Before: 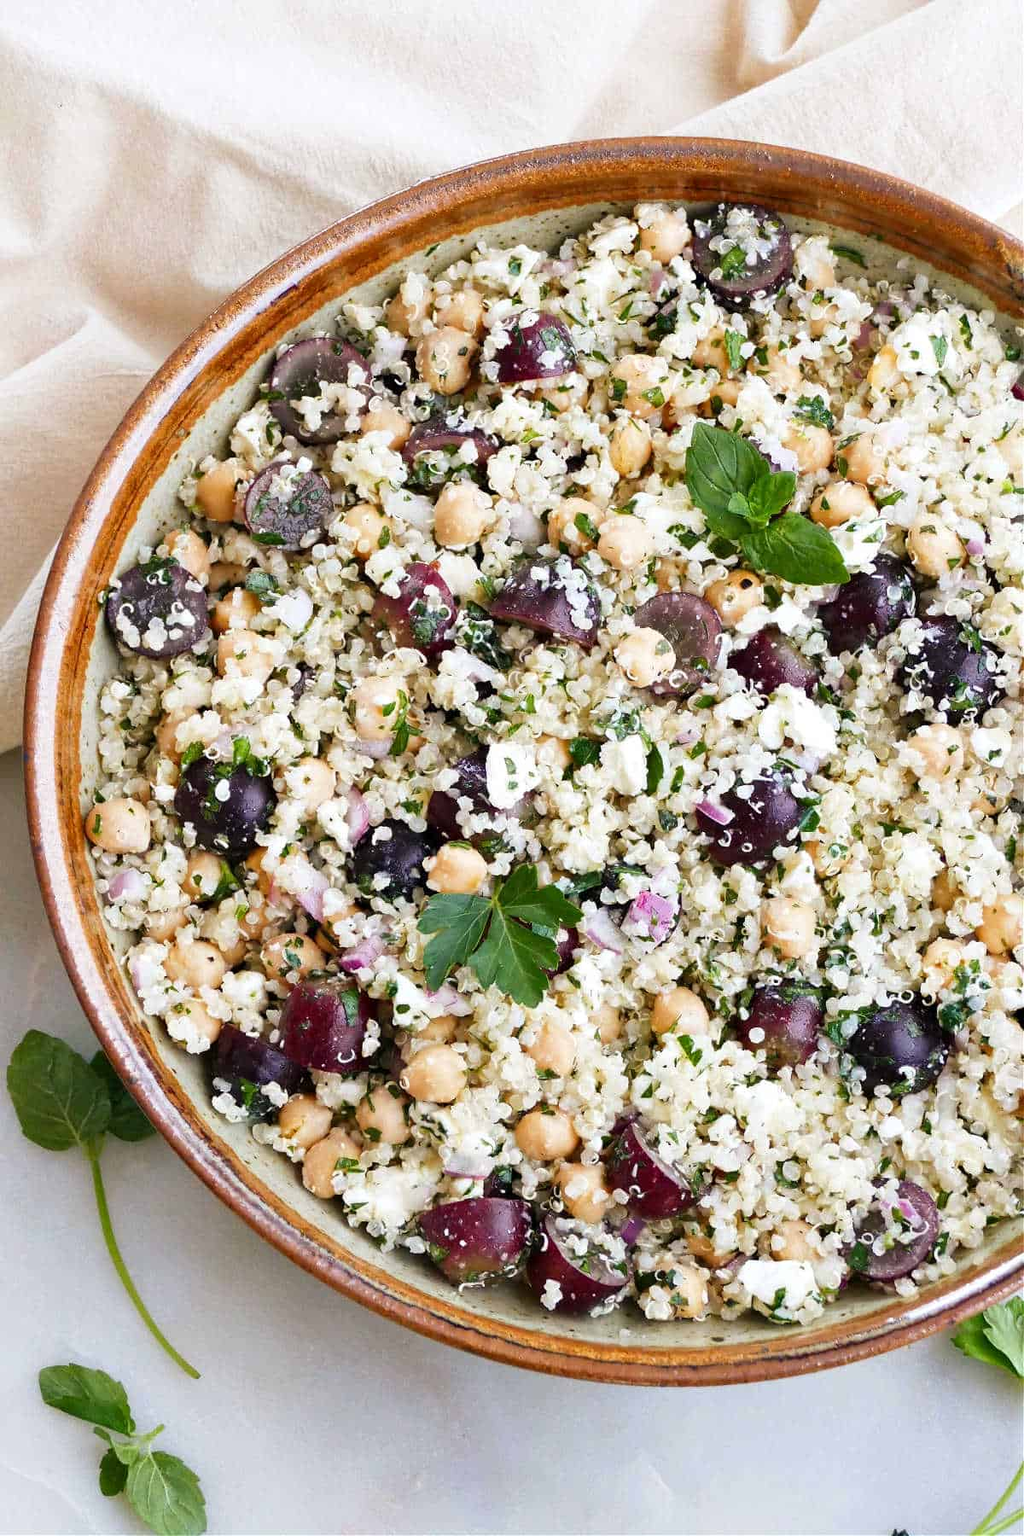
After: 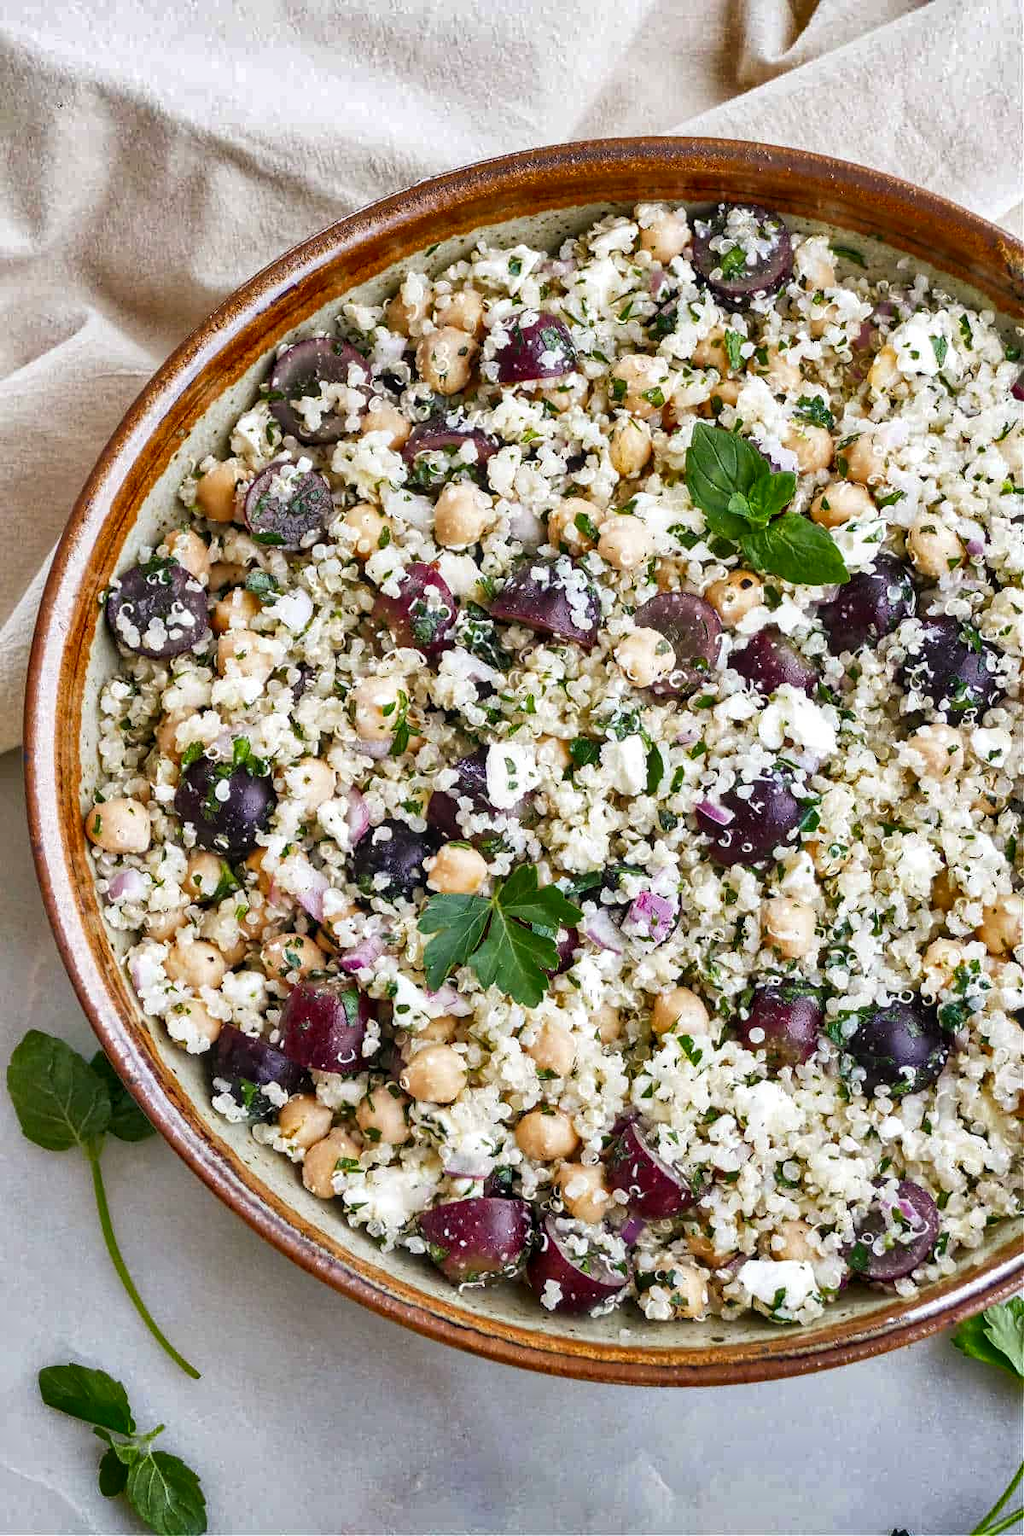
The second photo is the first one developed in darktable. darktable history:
shadows and highlights: radius 108.52, shadows 44.07, highlights -67.8, low approximation 0.01, soften with gaussian
local contrast: on, module defaults
